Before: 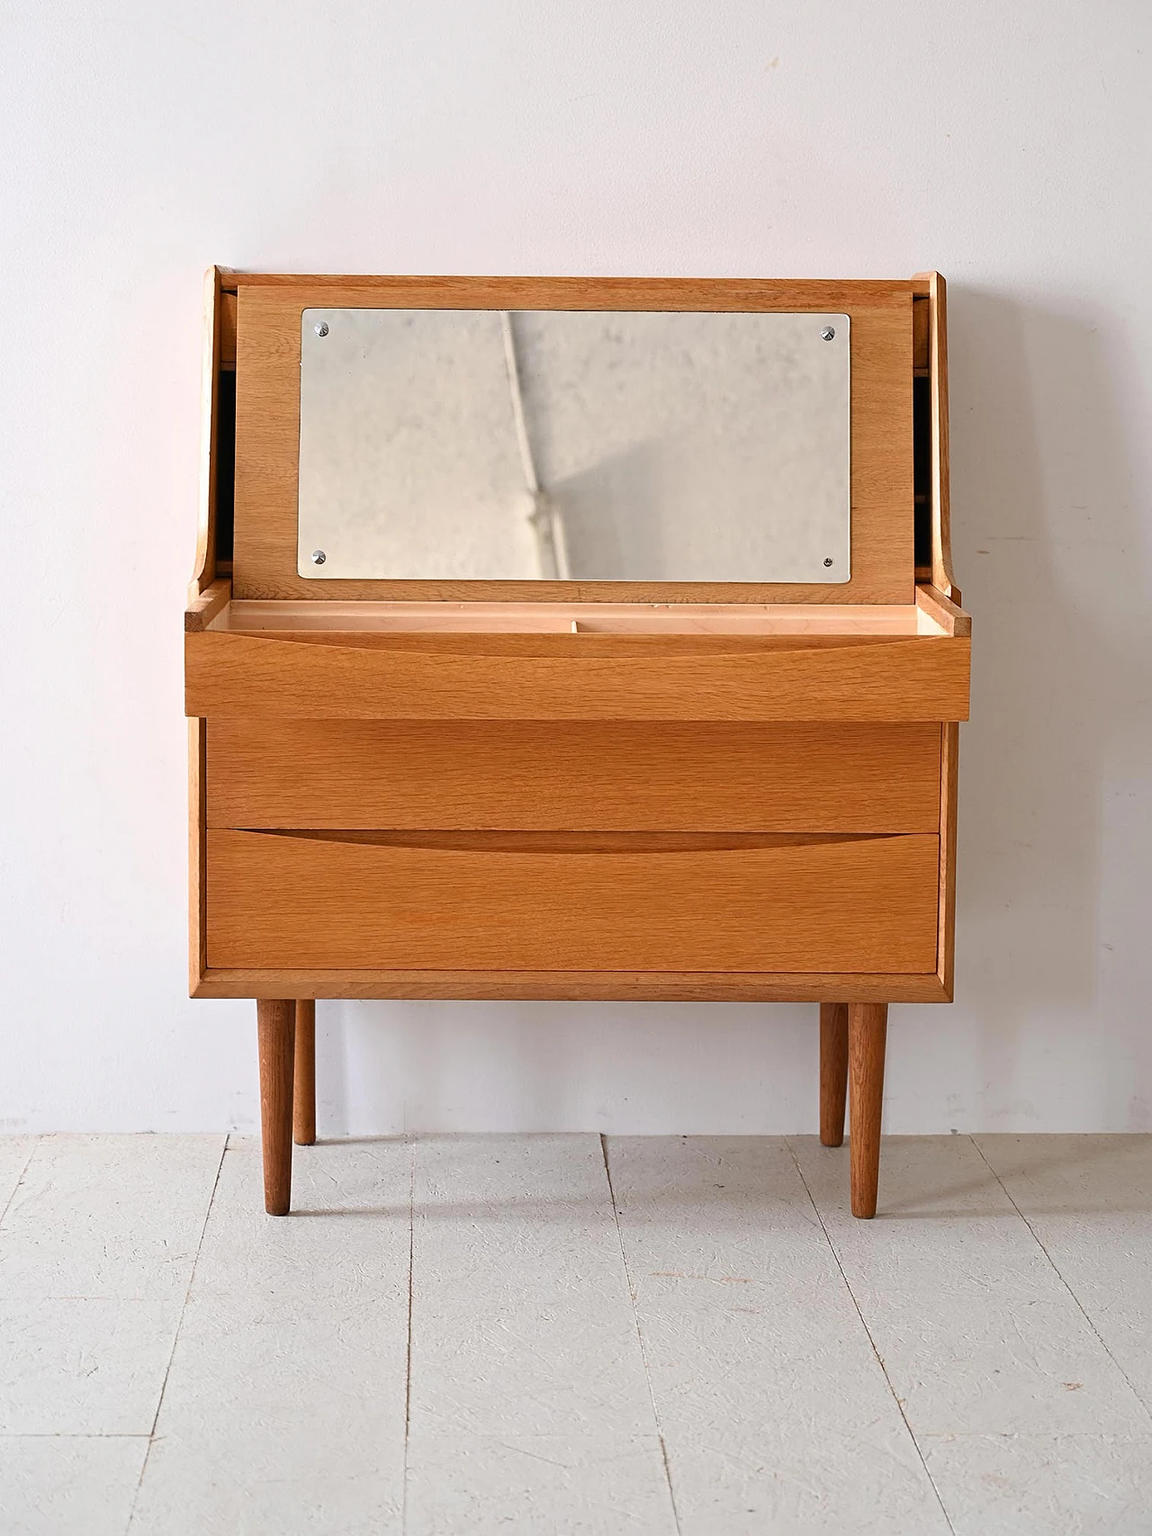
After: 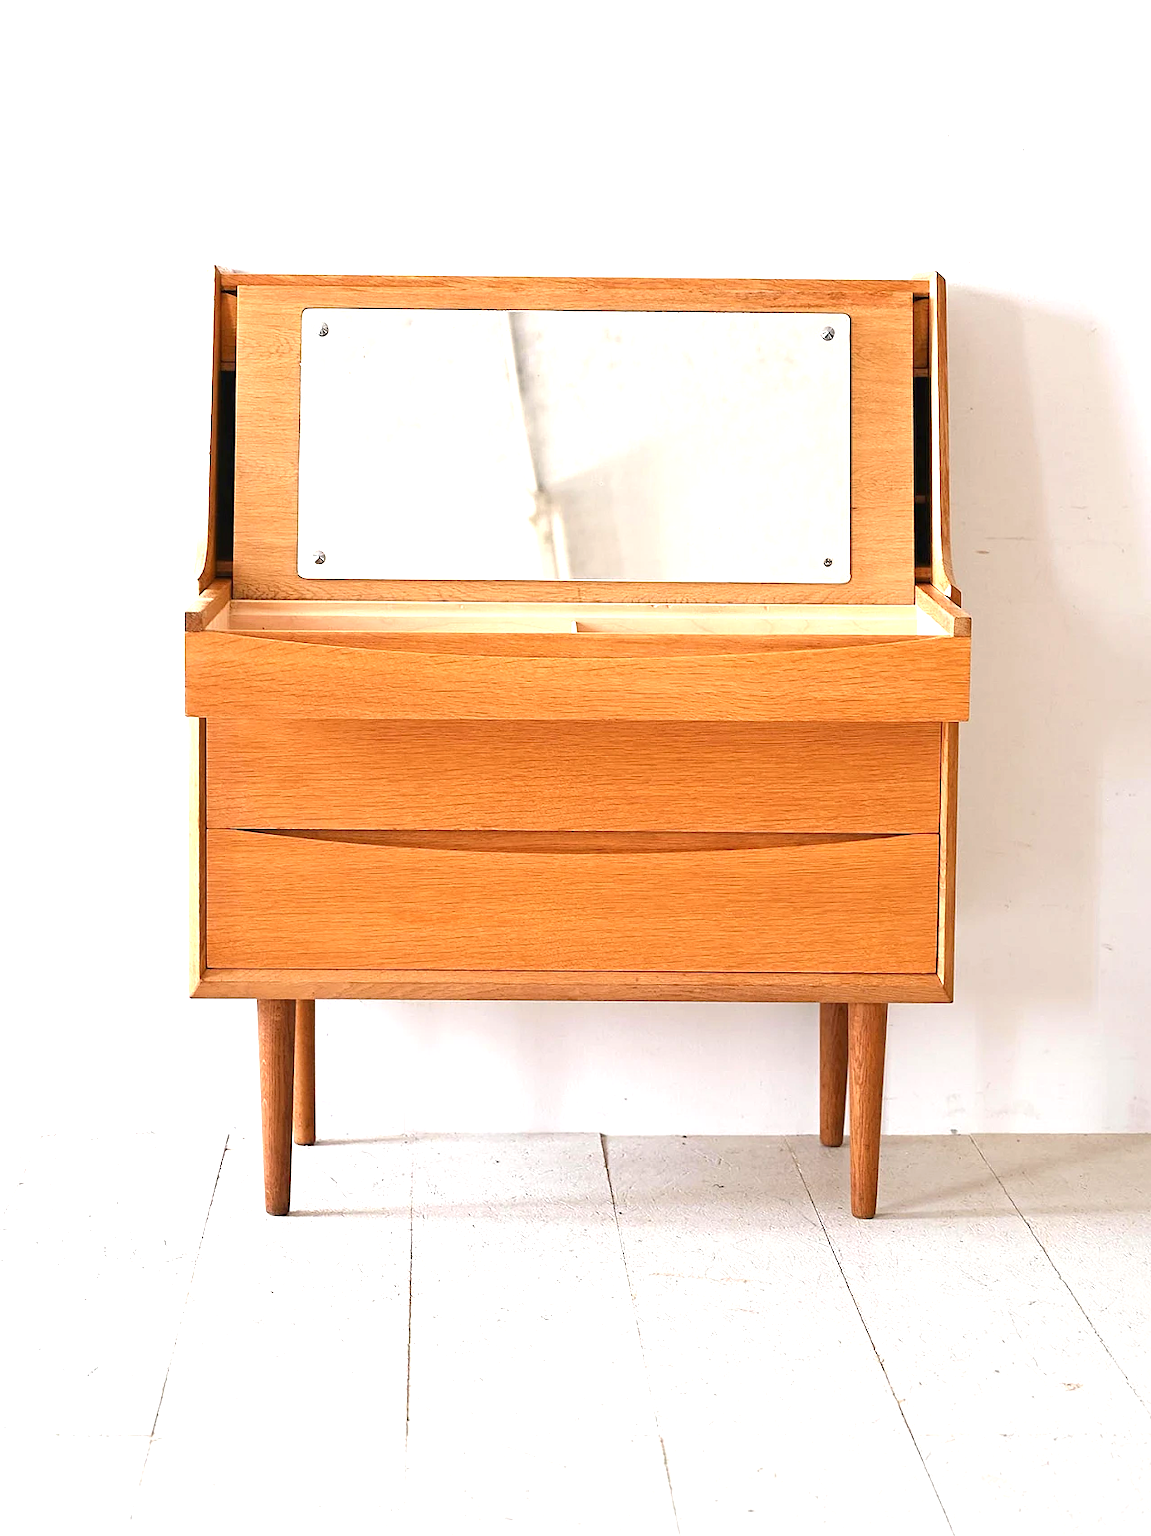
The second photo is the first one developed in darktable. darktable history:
exposure: black level correction 0, exposure 1.104 EV, compensate highlight preservation false
